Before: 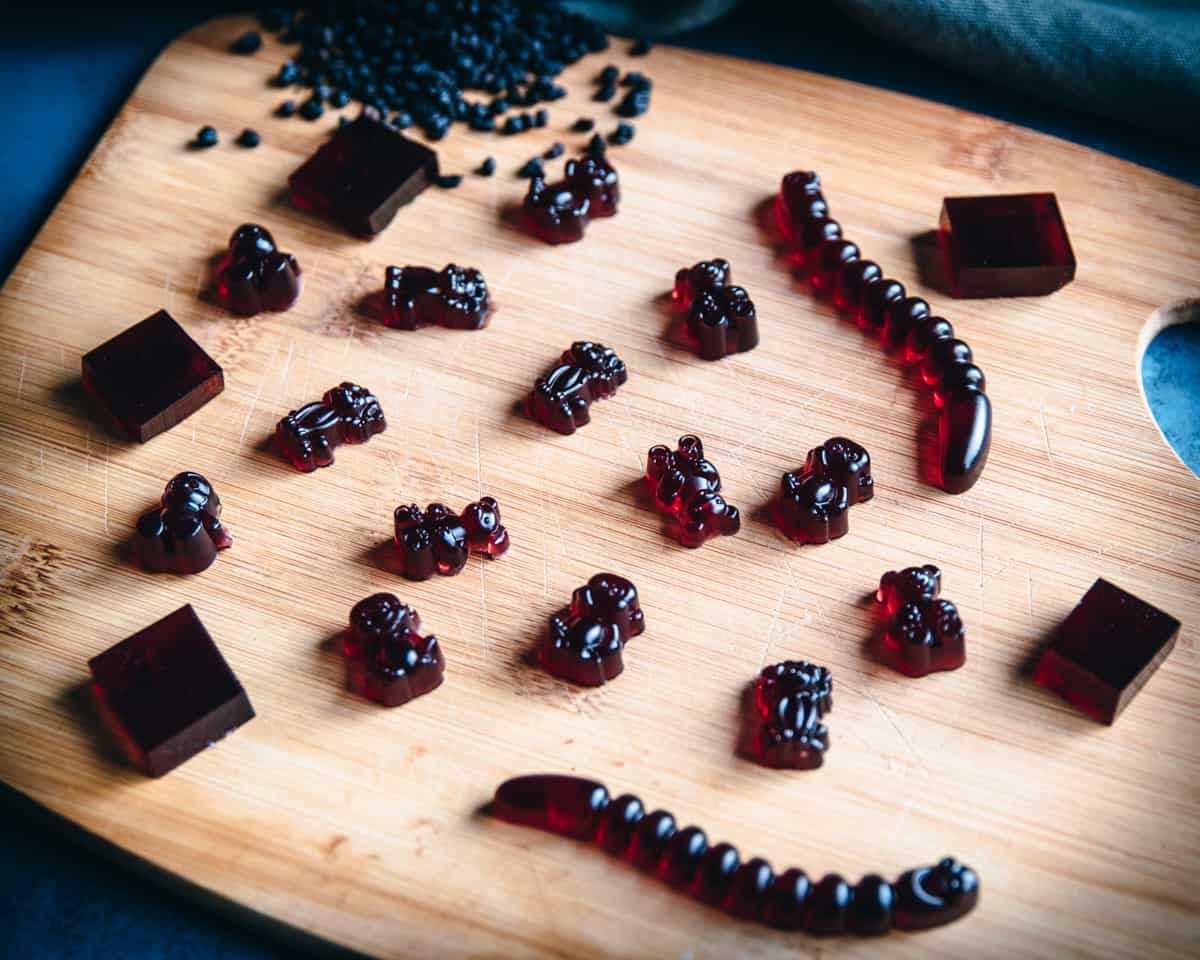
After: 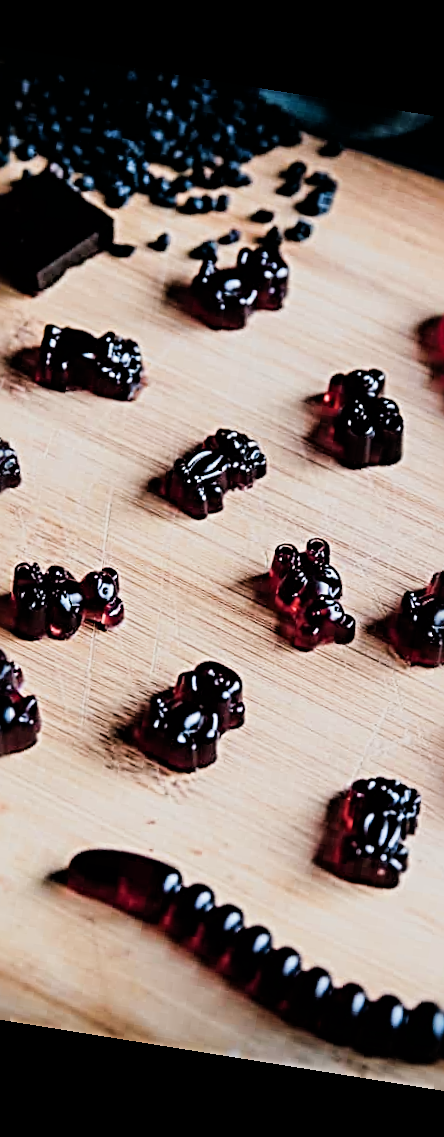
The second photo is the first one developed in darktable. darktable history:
filmic rgb: black relative exposure -5 EV, hardness 2.88, contrast 1.2, highlights saturation mix -30%
sharpen: radius 3.69, amount 0.928
crop: left 33.36%, right 33.36%
rotate and perspective: rotation 9.12°, automatic cropping off
